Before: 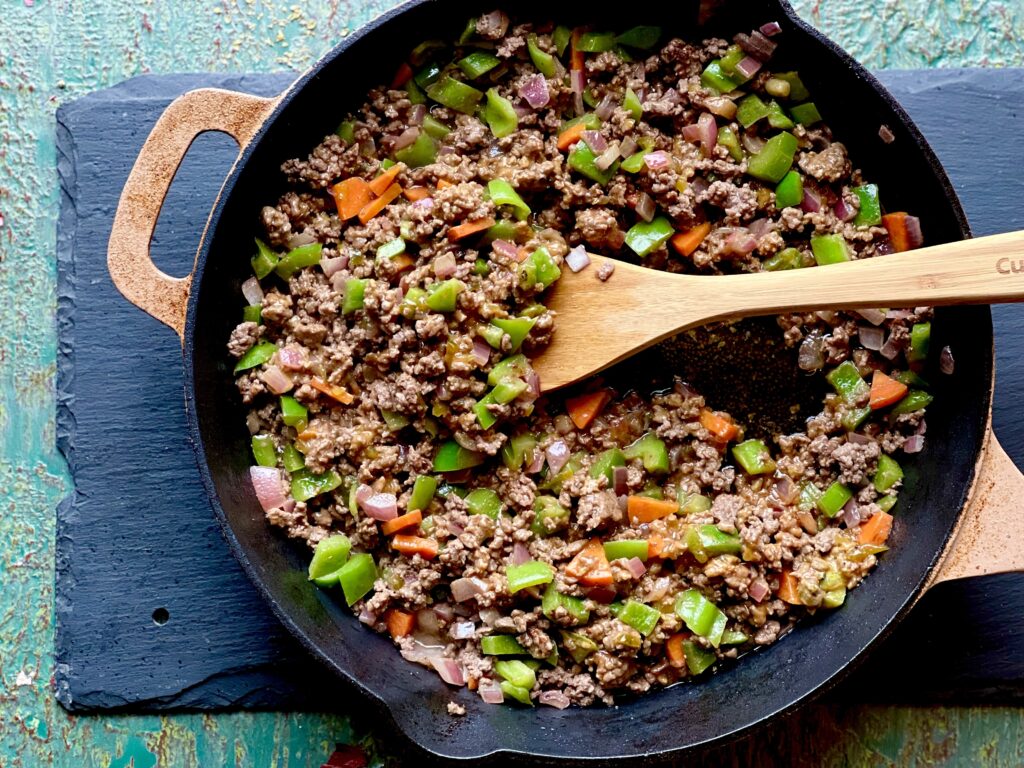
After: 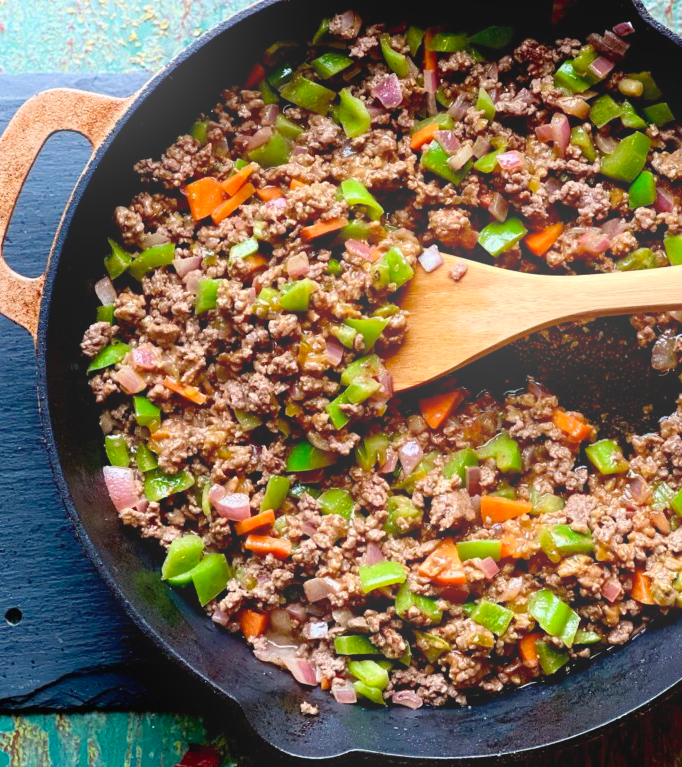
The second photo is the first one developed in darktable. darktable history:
bloom: threshold 82.5%, strength 16.25%
crop and rotate: left 14.385%, right 18.948%
